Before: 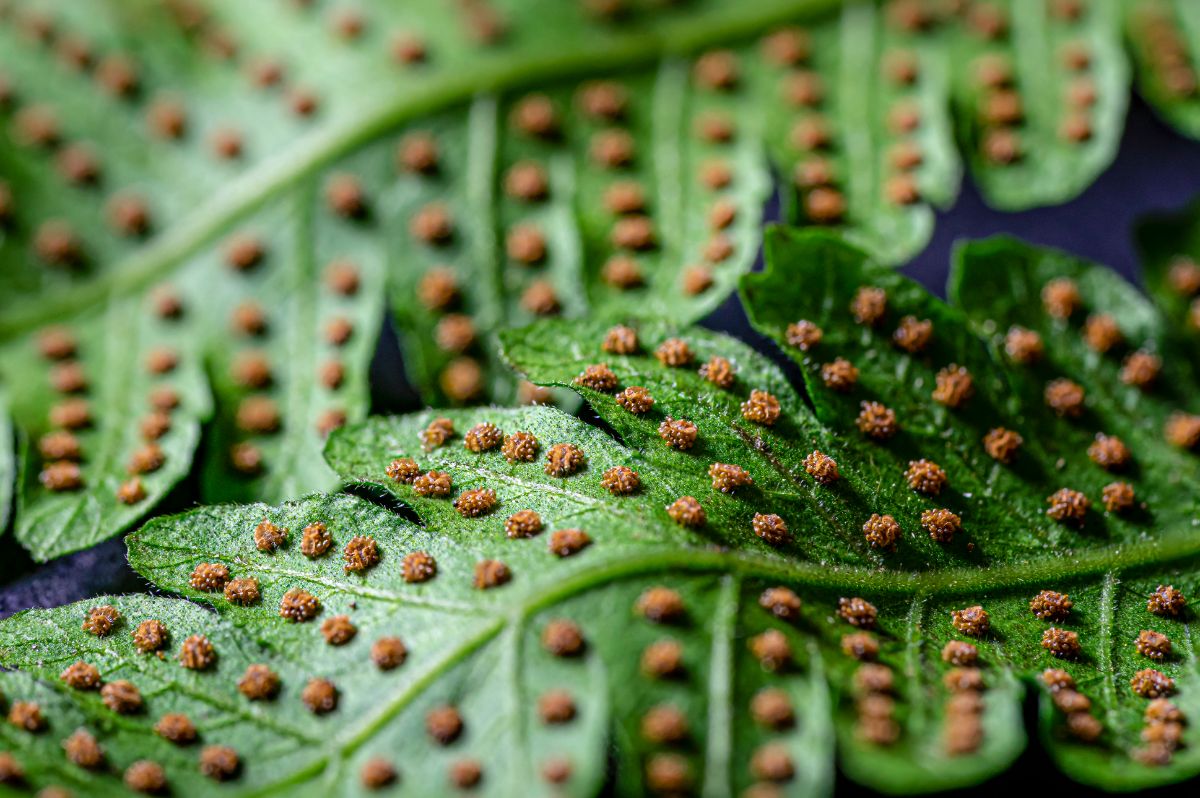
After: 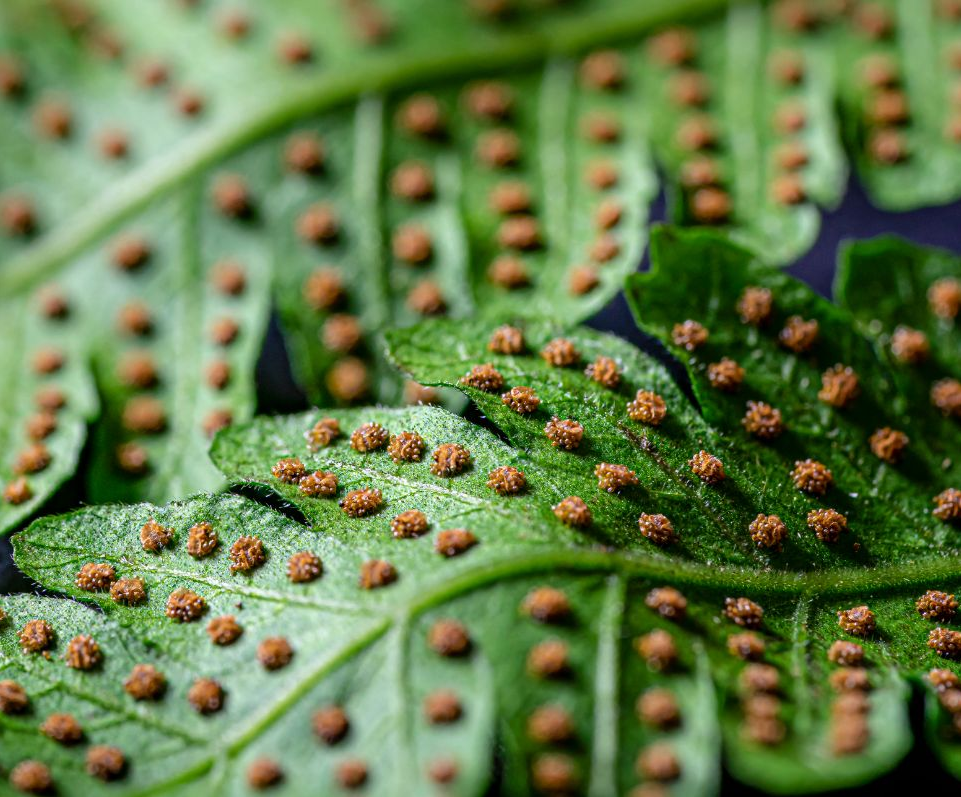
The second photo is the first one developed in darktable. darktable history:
crop and rotate: left 9.565%, right 10.272%
